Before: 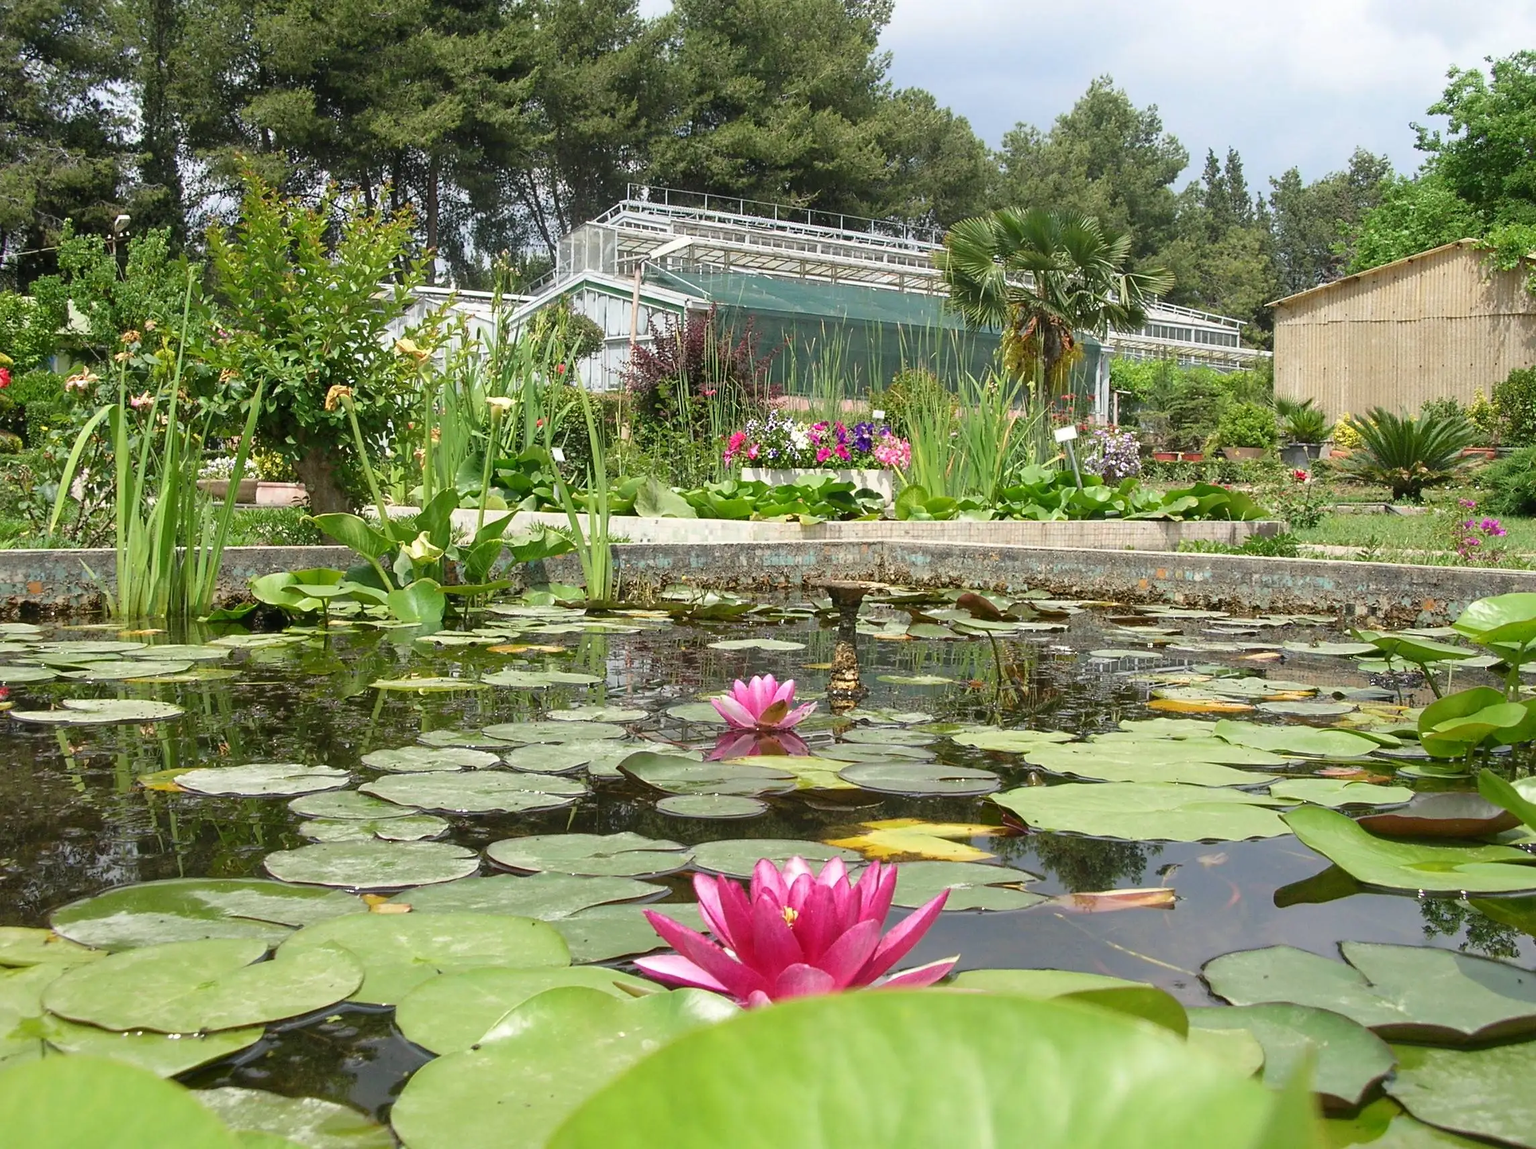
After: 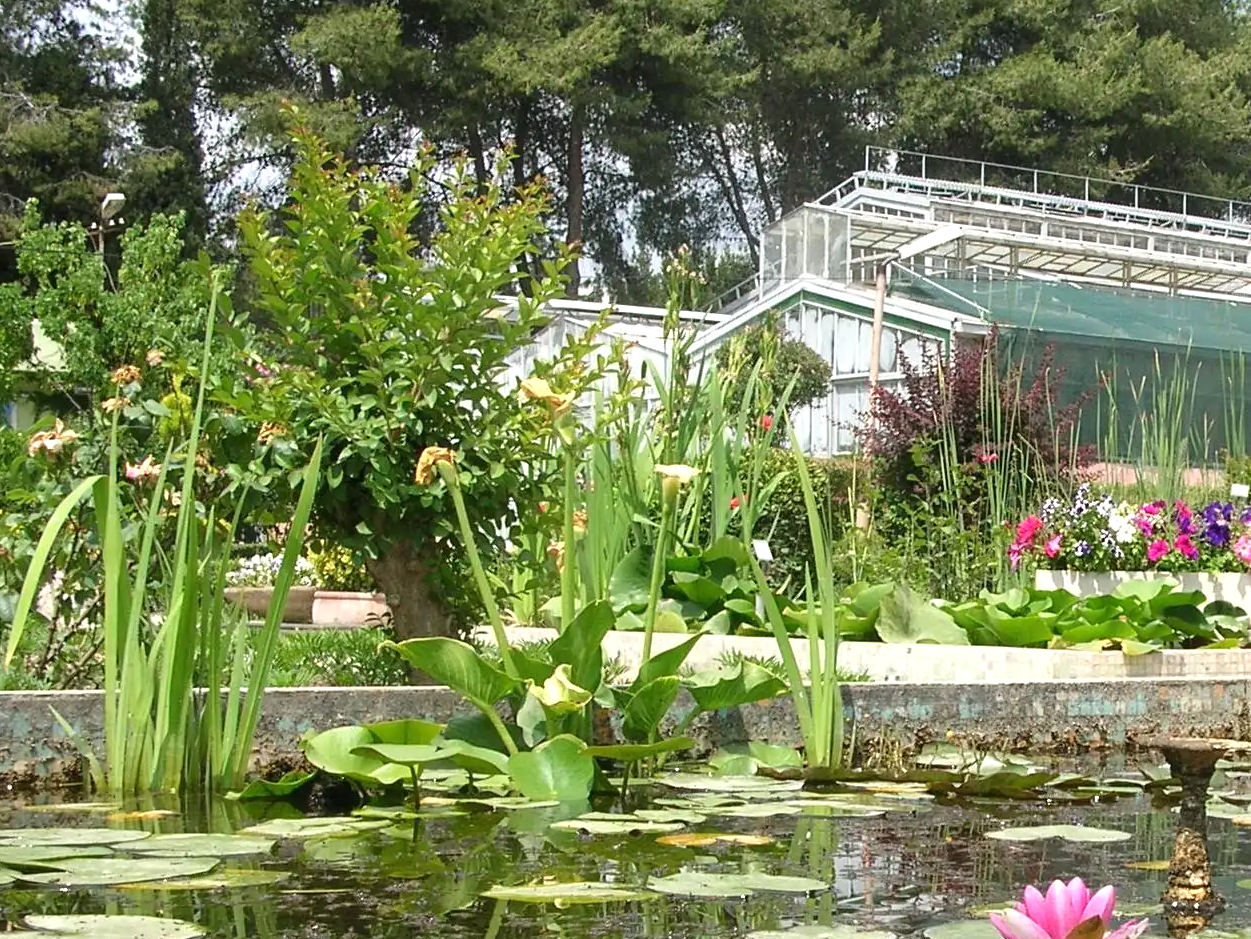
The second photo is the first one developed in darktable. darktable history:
crop and rotate: left 3.047%, top 7.509%, right 42.236%, bottom 37.598%
exposure: black level correction 0, exposure 0.3 EV, compensate highlight preservation false
